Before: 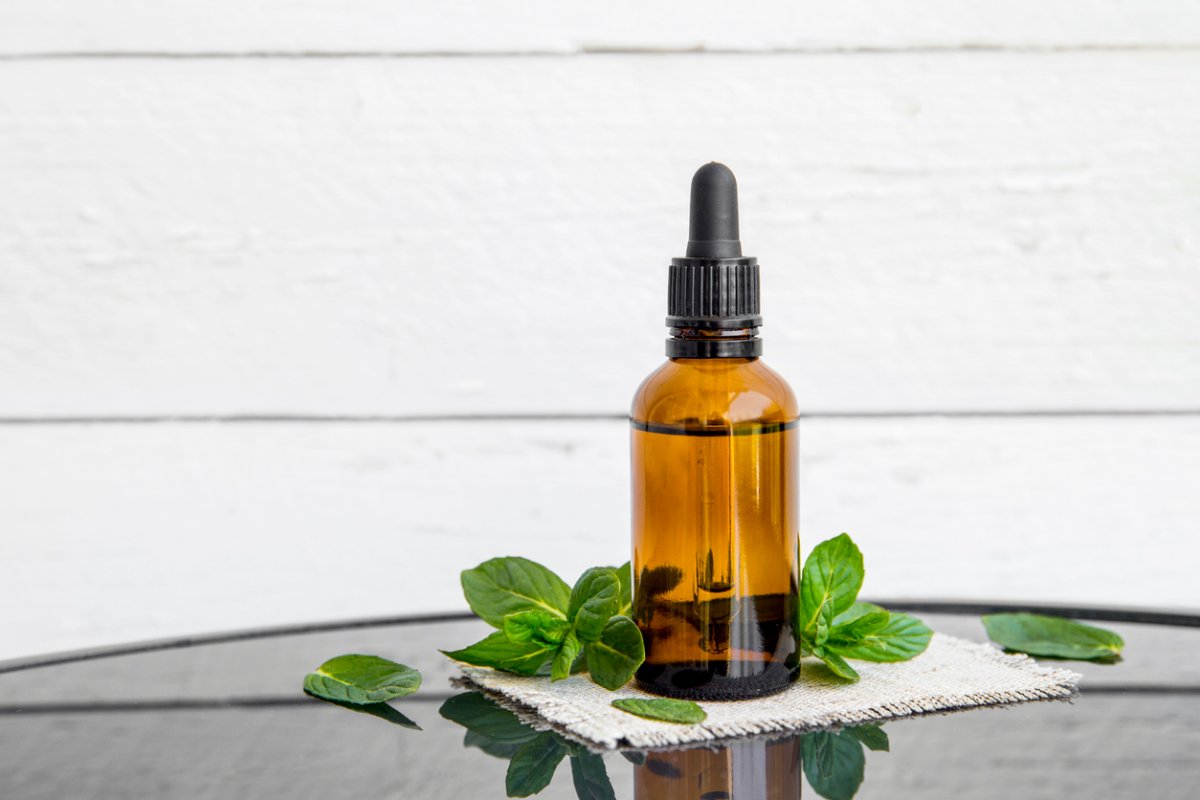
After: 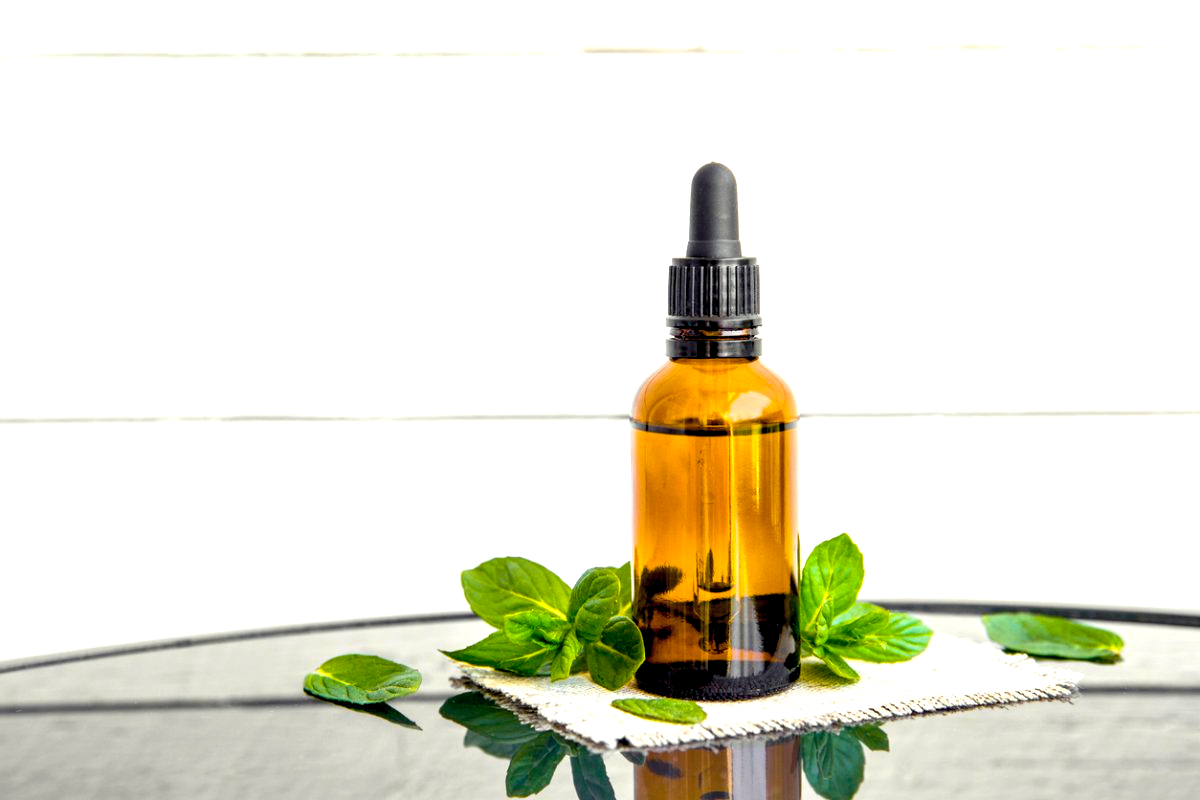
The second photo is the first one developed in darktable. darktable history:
color correction: highlights b* 0.048, saturation 0.828
exposure: black level correction 0, exposure 0.702 EV, compensate highlight preservation false
color balance rgb: highlights gain › luminance 6.136%, highlights gain › chroma 2.517%, highlights gain › hue 92.06°, global offset › luminance -1.433%, linear chroma grading › global chroma 14.921%, perceptual saturation grading › global saturation 29.424%, global vibrance 20%
